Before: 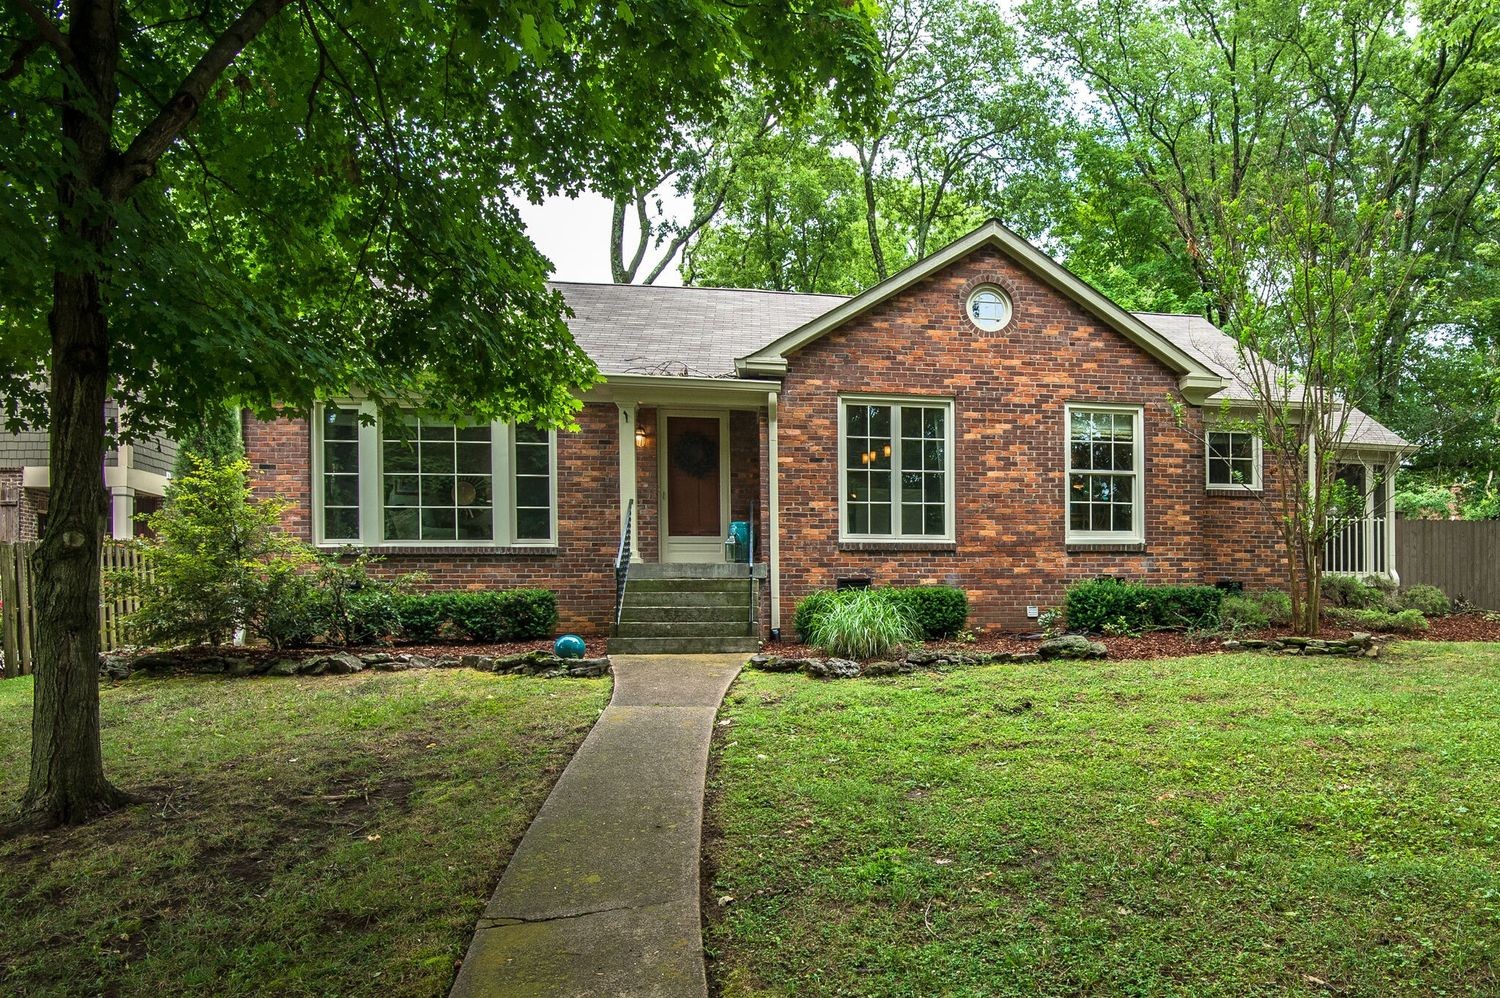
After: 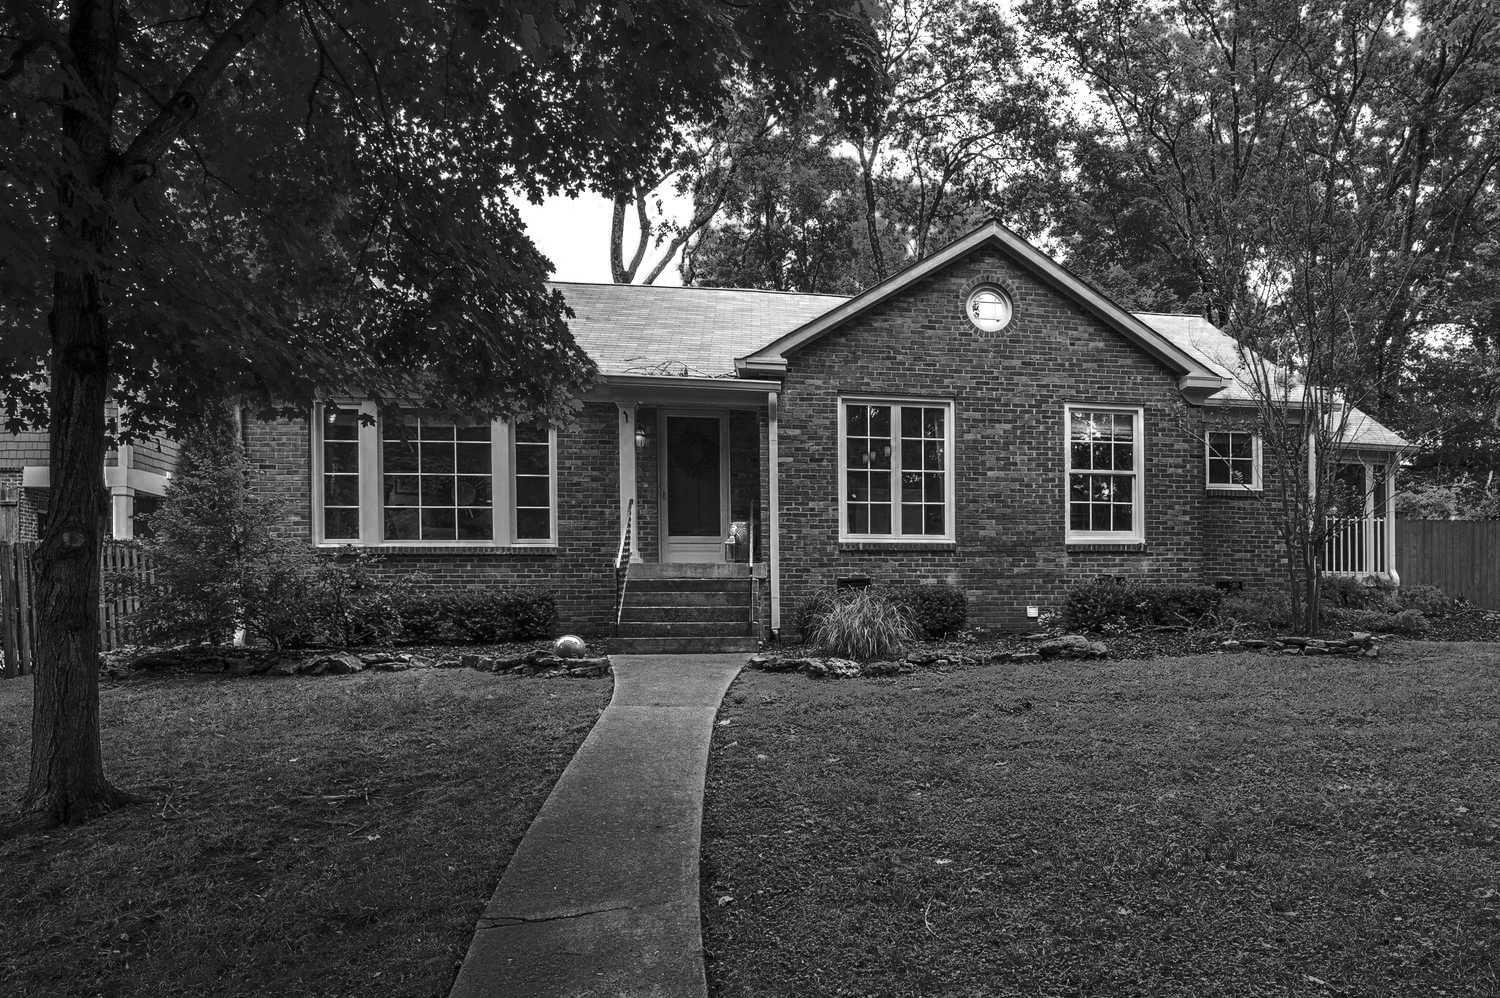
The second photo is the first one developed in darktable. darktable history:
shadows and highlights: shadows 24.38, highlights -79.42, soften with gaussian
color zones: curves: ch0 [(0.287, 0.048) (0.493, 0.484) (0.737, 0.816)]; ch1 [(0, 0) (0.143, 0) (0.286, 0) (0.429, 0) (0.571, 0) (0.714, 0) (0.857, 0)]
color balance rgb: perceptual saturation grading › global saturation 20%, perceptual saturation grading › highlights -50.182%, perceptual saturation grading › shadows 30.658%, contrast -10.644%
tone equalizer: -8 EV -0.409 EV, -7 EV -0.395 EV, -6 EV -0.307 EV, -5 EV -0.261 EV, -3 EV 0.232 EV, -2 EV 0.353 EV, -1 EV 0.411 EV, +0 EV 0.441 EV, edges refinement/feathering 500, mask exposure compensation -1.57 EV, preserve details no
contrast brightness saturation: contrast 0.071
